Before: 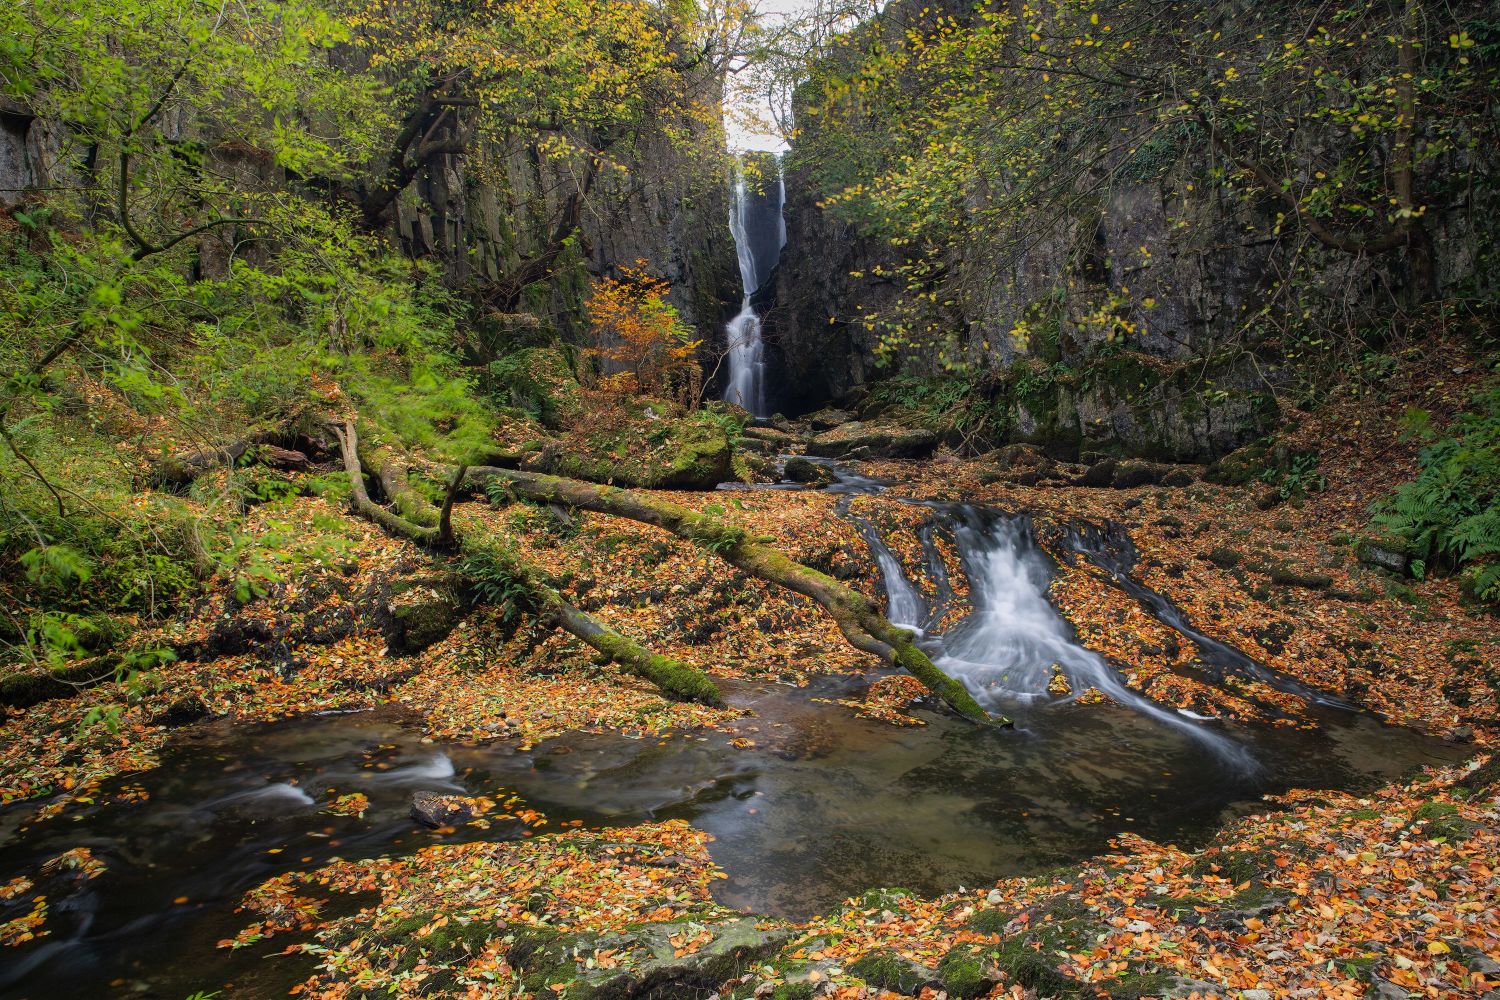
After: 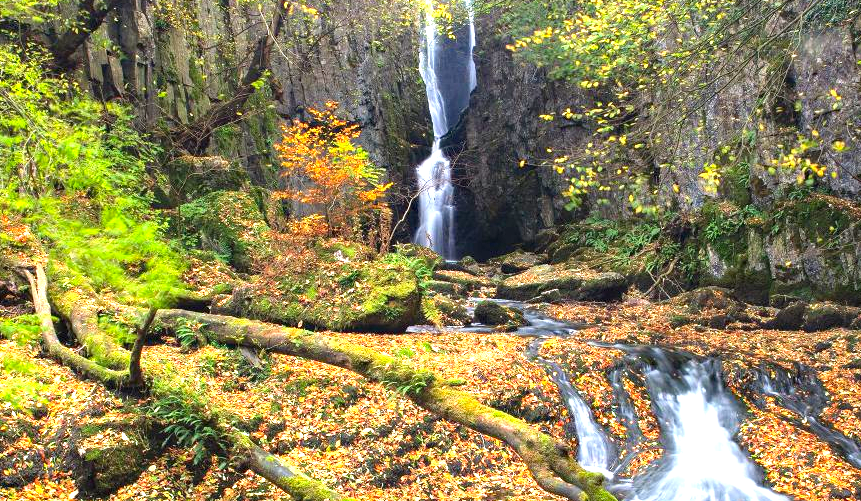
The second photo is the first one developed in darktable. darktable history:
color correction: highlights b* -0.051, saturation 1.12
exposure: black level correction 0, exposure 1.677 EV, compensate highlight preservation false
haze removal: compatibility mode true, adaptive false
crop: left 20.732%, top 15.707%, right 21.823%, bottom 34.179%
